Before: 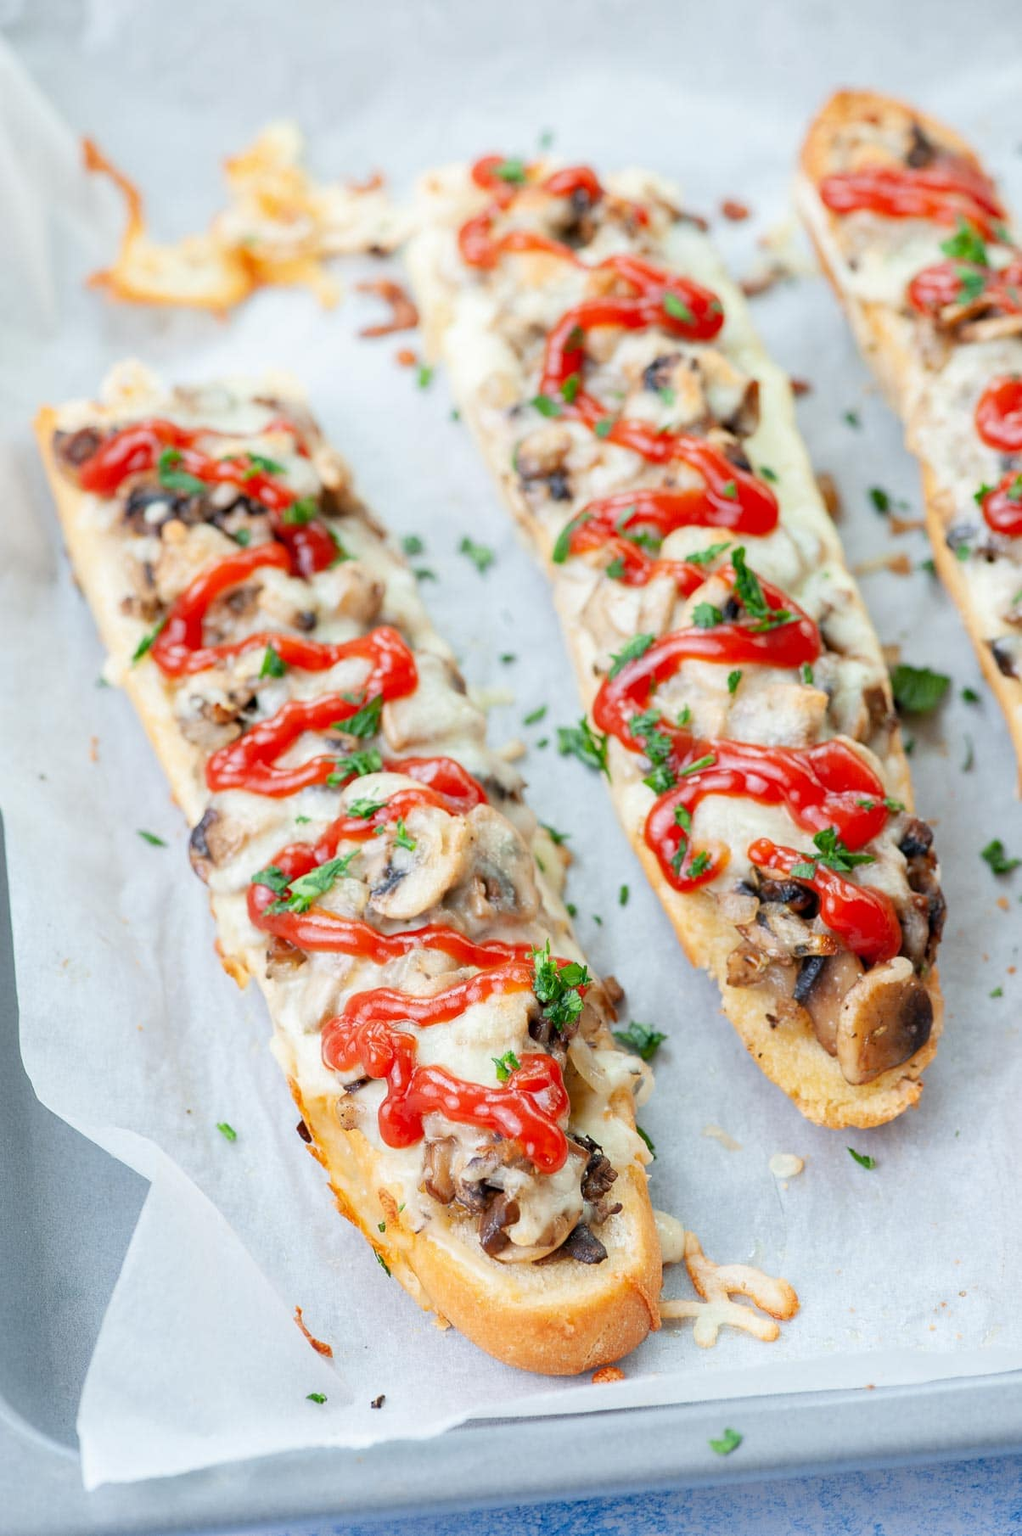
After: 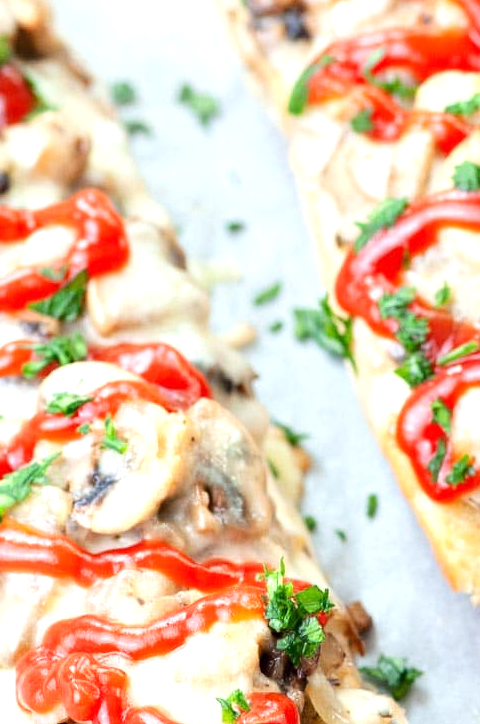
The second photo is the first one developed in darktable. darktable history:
tone equalizer: -8 EV 0 EV, -7 EV -0.002 EV, -6 EV 0.001 EV, -5 EV -0.041 EV, -4 EV -0.104 EV, -3 EV -0.152 EV, -2 EV 0.267 EV, -1 EV 0.714 EV, +0 EV 0.502 EV
crop: left 30.231%, top 30.385%, right 29.895%, bottom 29.592%
